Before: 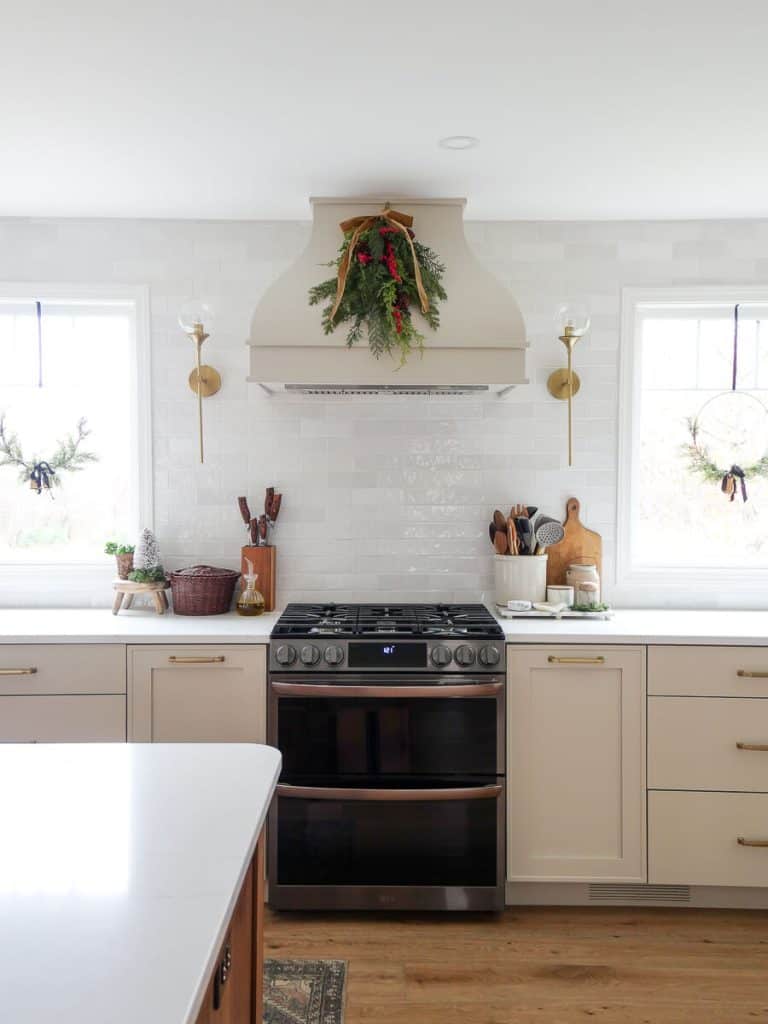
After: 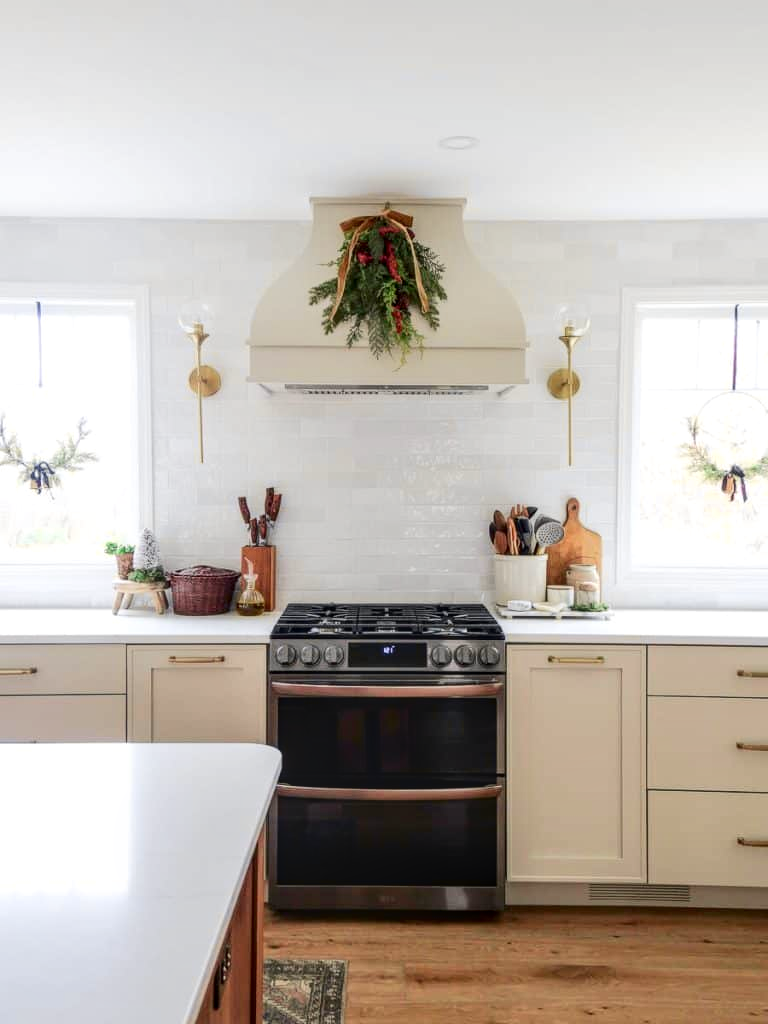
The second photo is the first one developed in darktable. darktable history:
white balance: emerald 1
tone curve: curves: ch0 [(0, 0.018) (0.061, 0.041) (0.205, 0.191) (0.289, 0.292) (0.39, 0.424) (0.493, 0.551) (0.666, 0.743) (0.795, 0.841) (1, 0.998)]; ch1 [(0, 0) (0.385, 0.343) (0.439, 0.415) (0.494, 0.498) (0.501, 0.501) (0.51, 0.509) (0.548, 0.563) (0.586, 0.61) (0.684, 0.658) (0.783, 0.804) (1, 1)]; ch2 [(0, 0) (0.304, 0.31) (0.403, 0.399) (0.441, 0.428) (0.47, 0.469) (0.498, 0.496) (0.524, 0.538) (0.566, 0.579) (0.648, 0.665) (0.697, 0.699) (1, 1)], color space Lab, independent channels, preserve colors none
local contrast: on, module defaults
